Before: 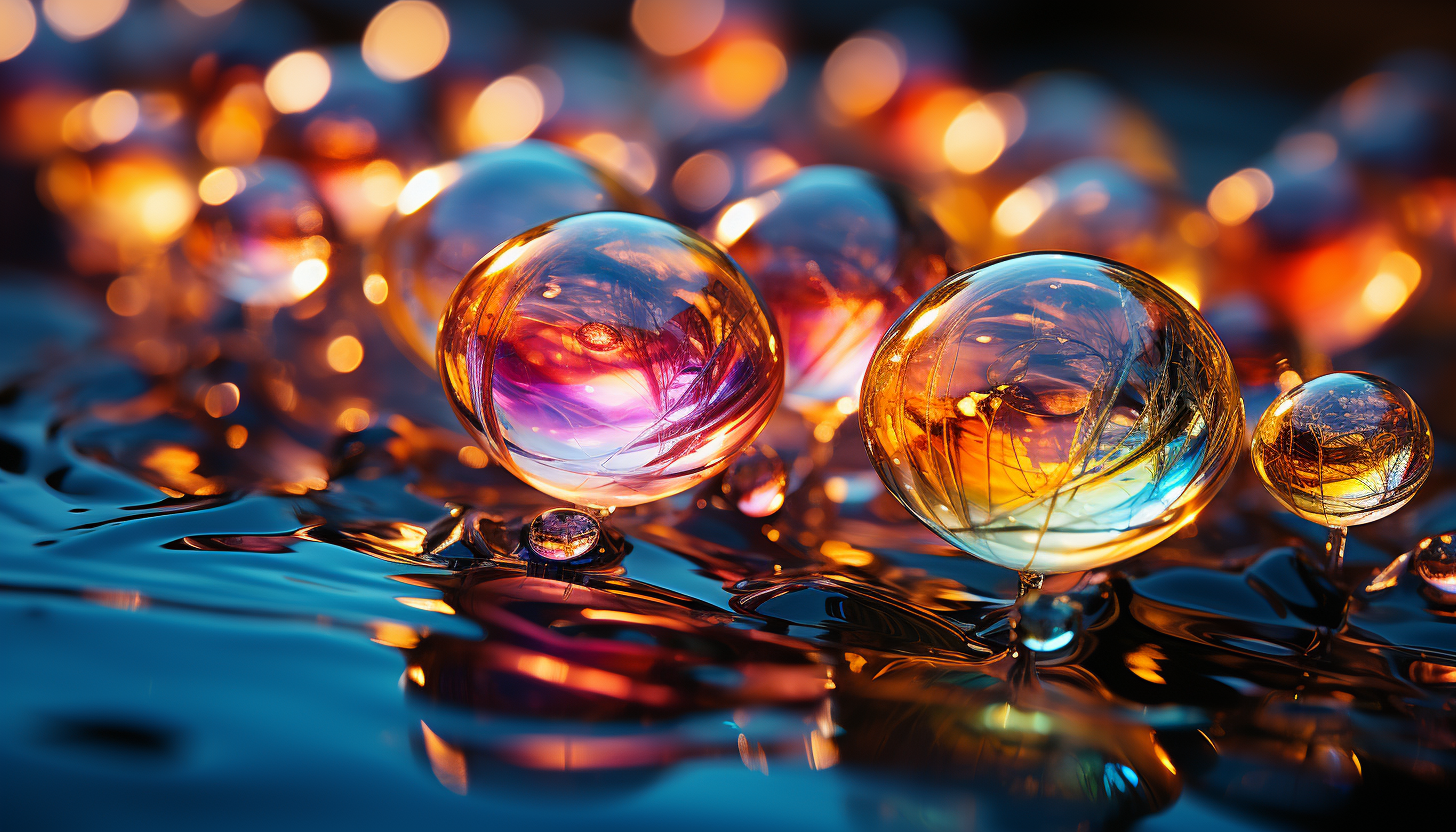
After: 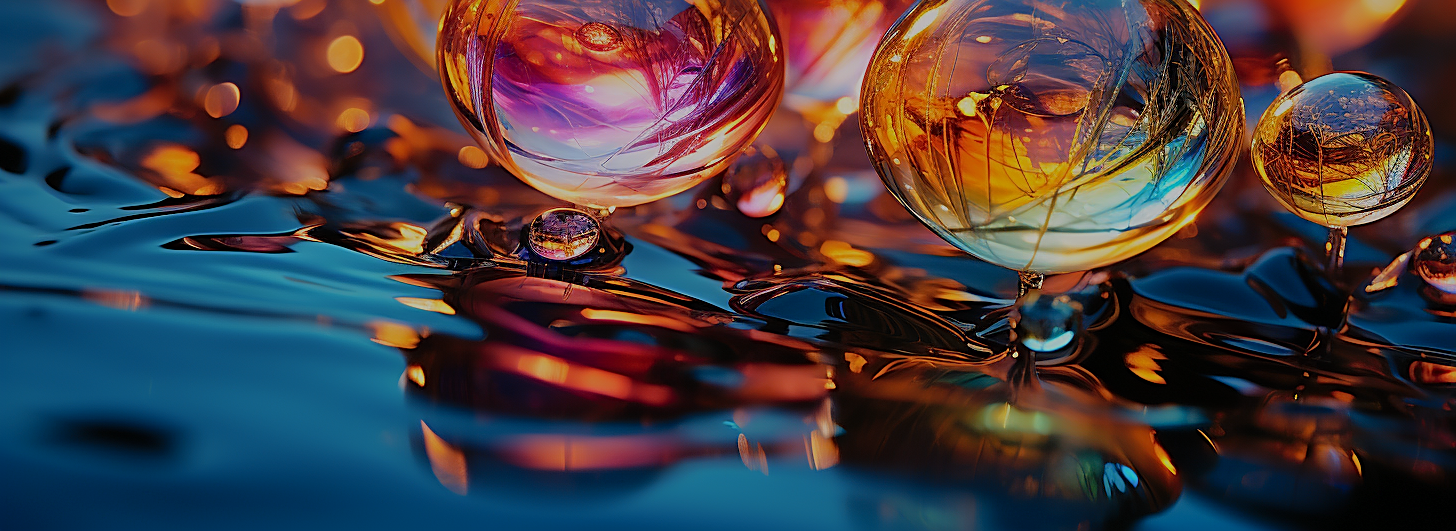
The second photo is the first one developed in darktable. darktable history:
crop and rotate: top 36.085%
shadows and highlights: on, module defaults
exposure: black level correction 0, exposure -0.808 EV, compensate highlight preservation false
sharpen: on, module defaults
